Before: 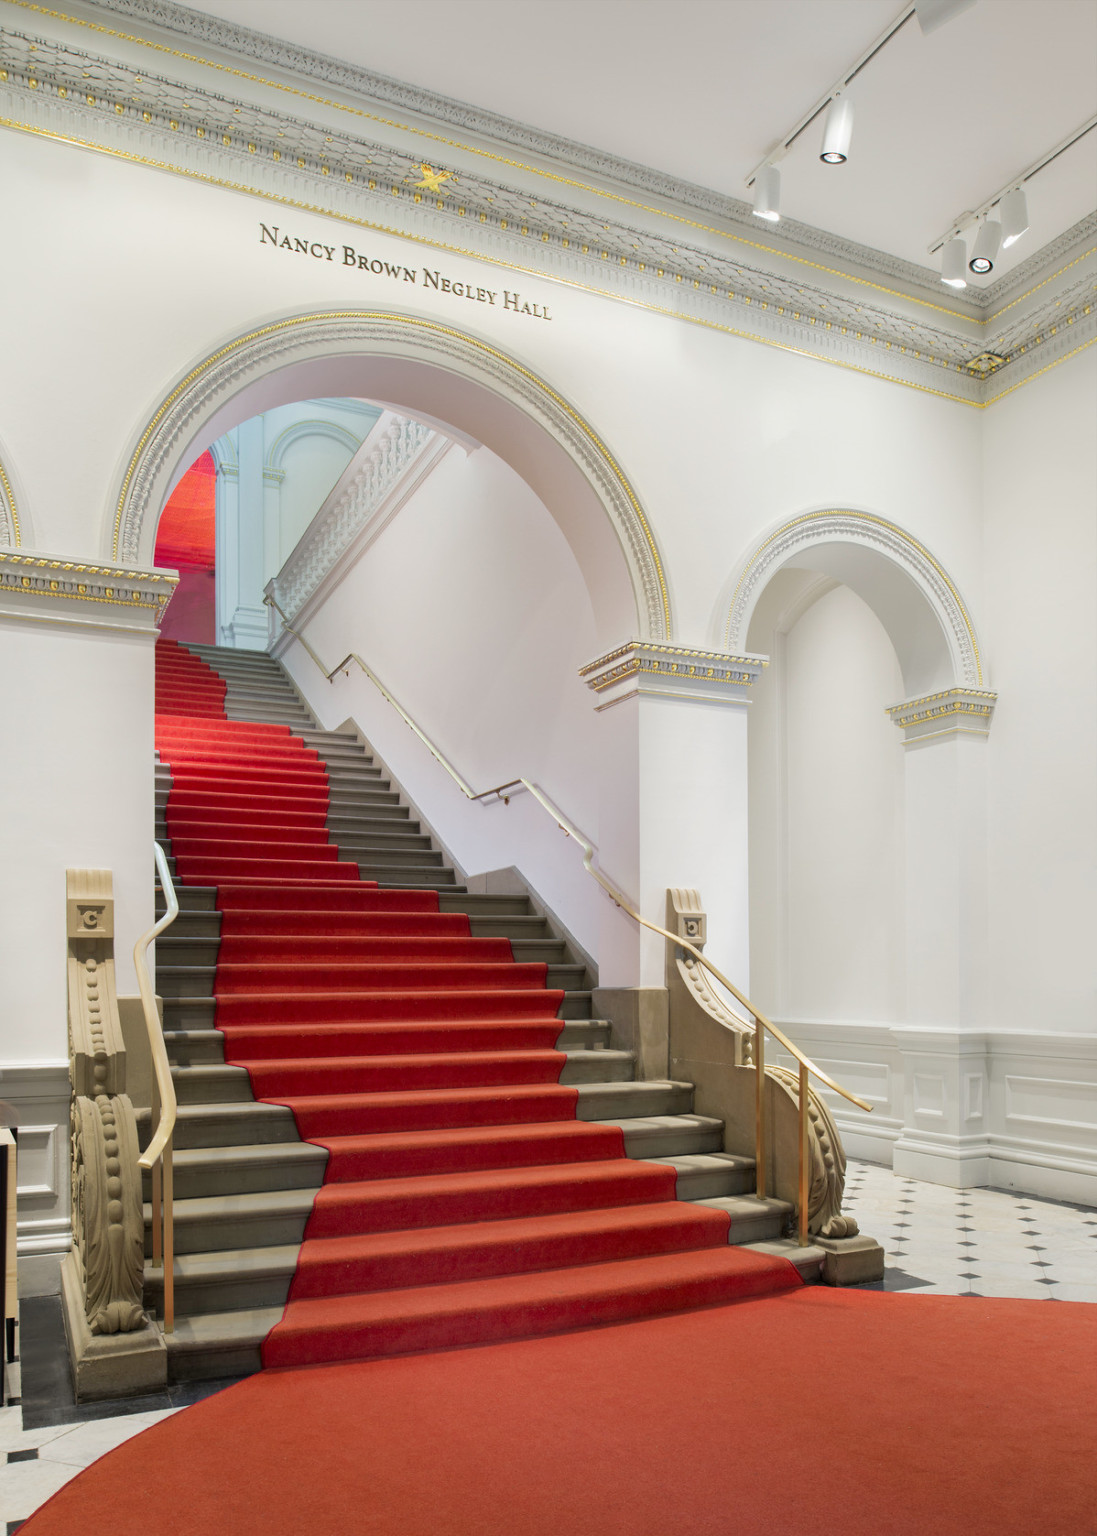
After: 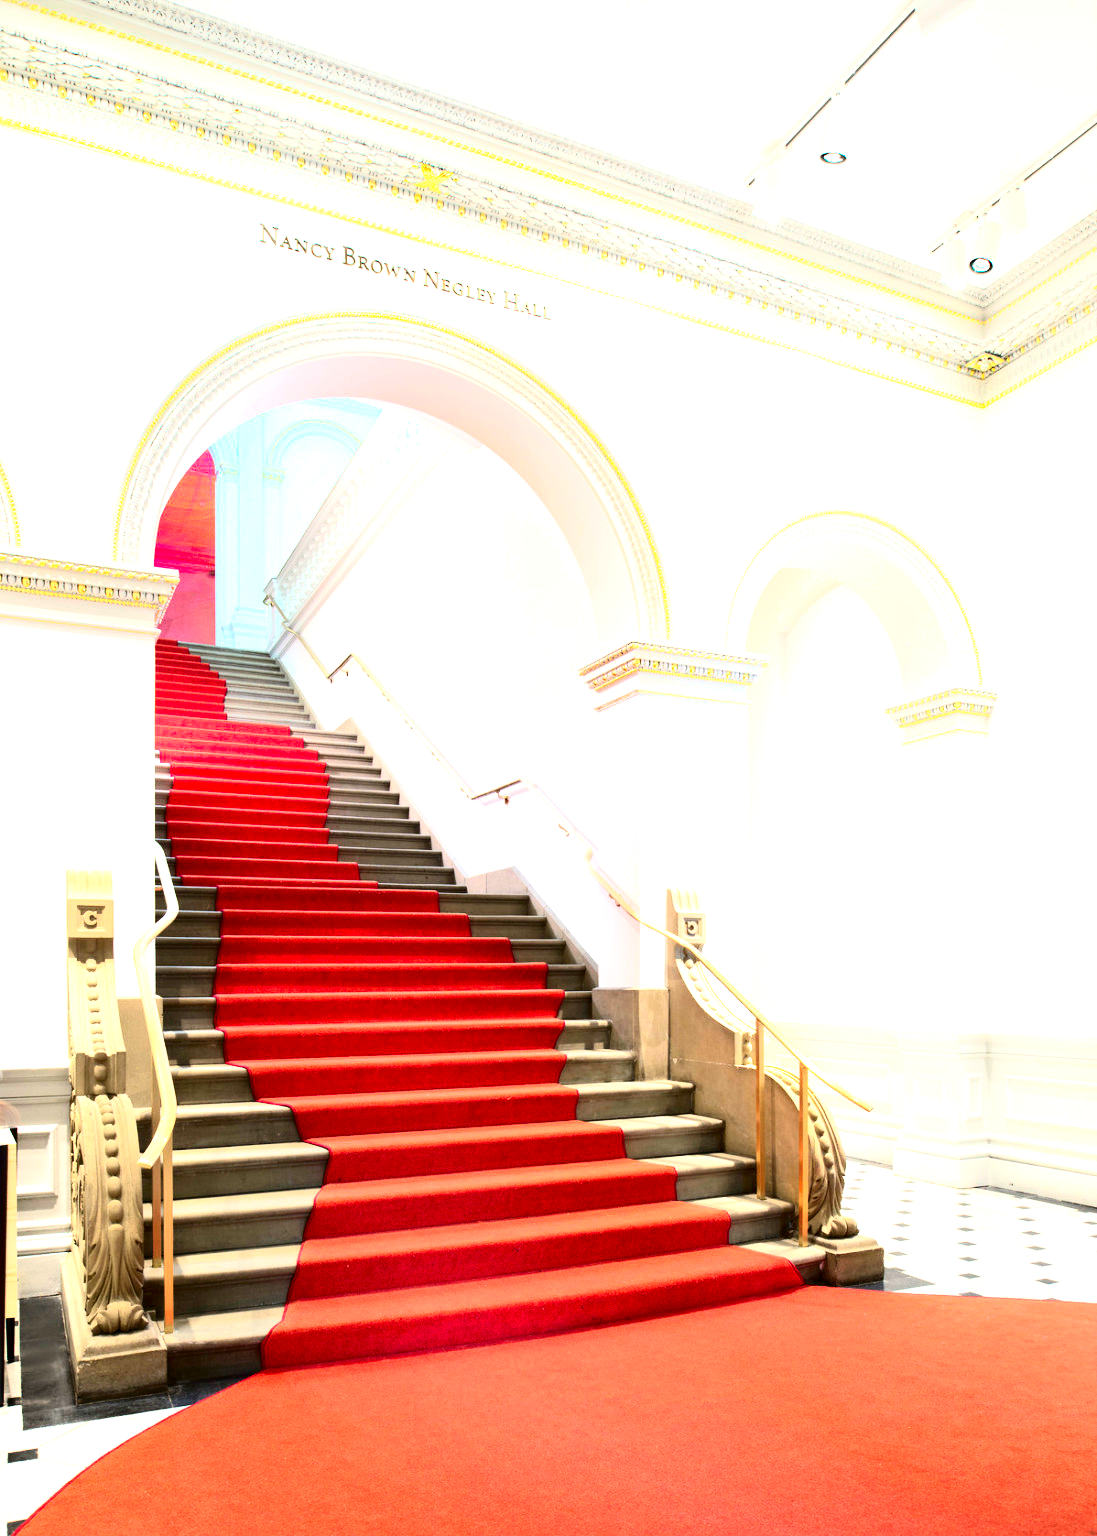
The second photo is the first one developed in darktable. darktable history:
contrast brightness saturation: contrast 0.305, brightness -0.067, saturation 0.173
exposure: black level correction -0.002, exposure 1.327 EV, compensate highlight preservation false
